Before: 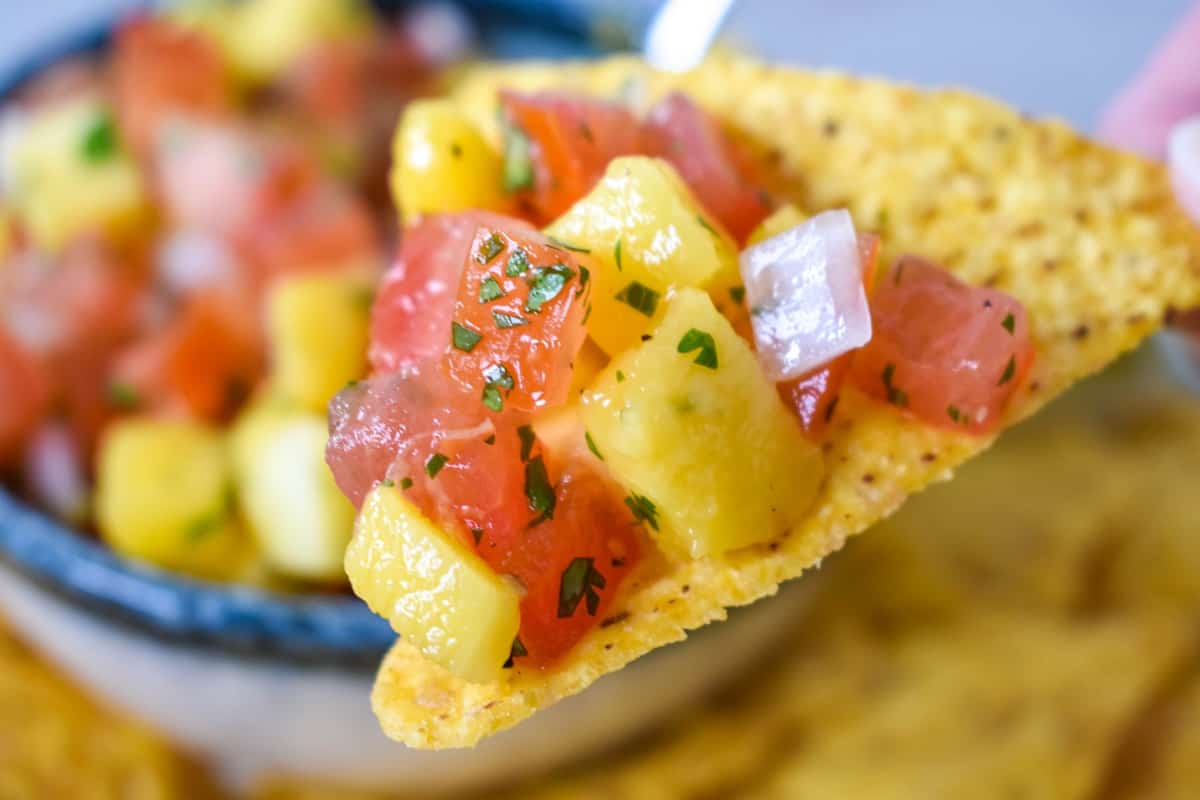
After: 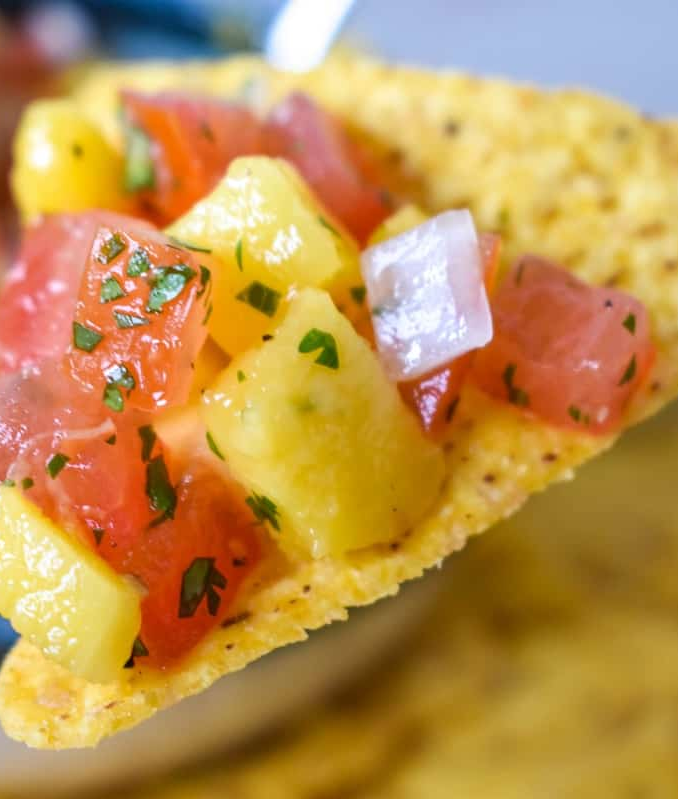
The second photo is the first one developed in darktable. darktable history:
crop: left 31.596%, top 0.01%, right 11.86%
